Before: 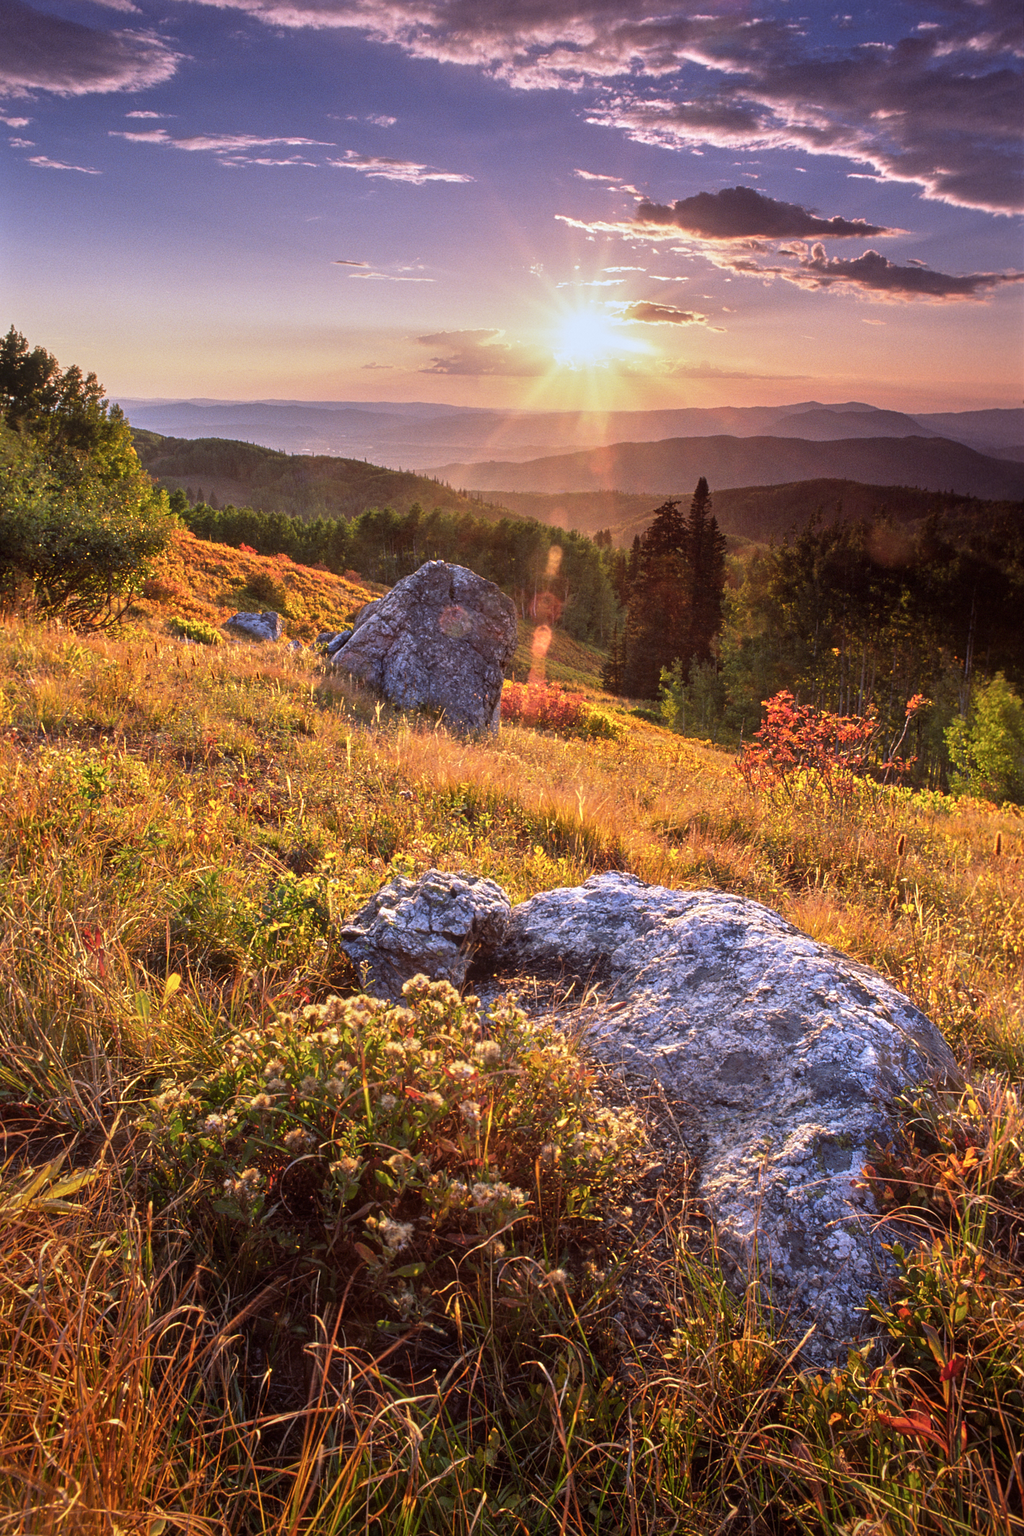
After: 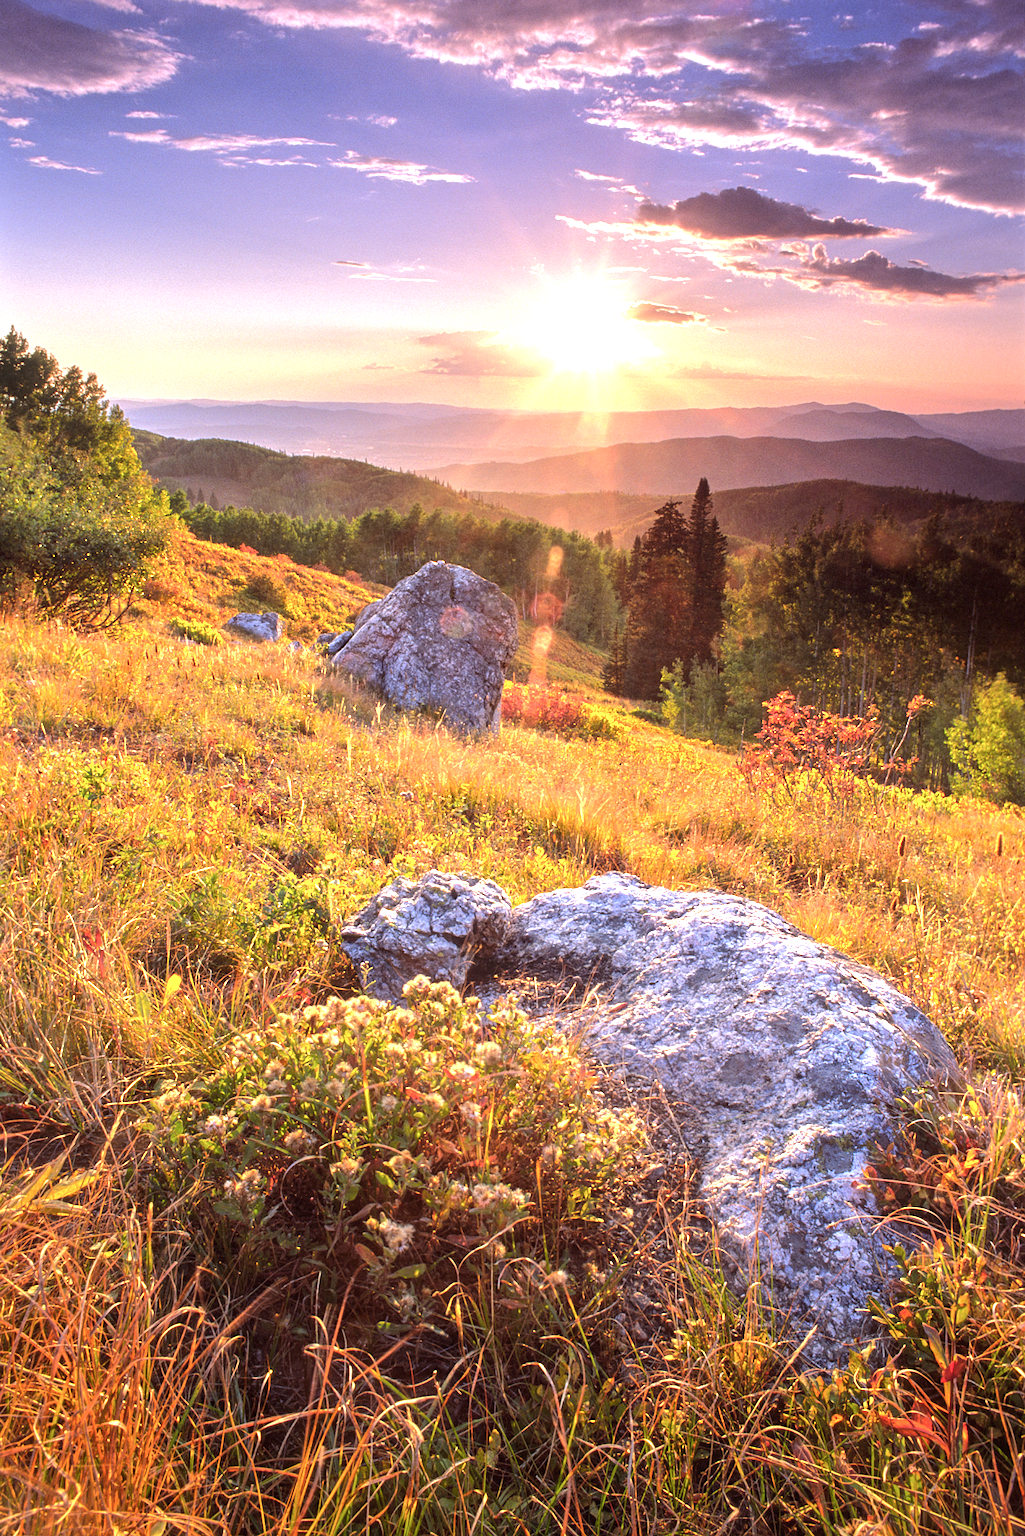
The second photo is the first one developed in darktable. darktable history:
crop: bottom 0.071%
base curve: curves: ch0 [(0, 0) (0.262, 0.32) (0.722, 0.705) (1, 1)]
exposure: black level correction 0, exposure 0.9 EV, compensate exposure bias true, compensate highlight preservation false
